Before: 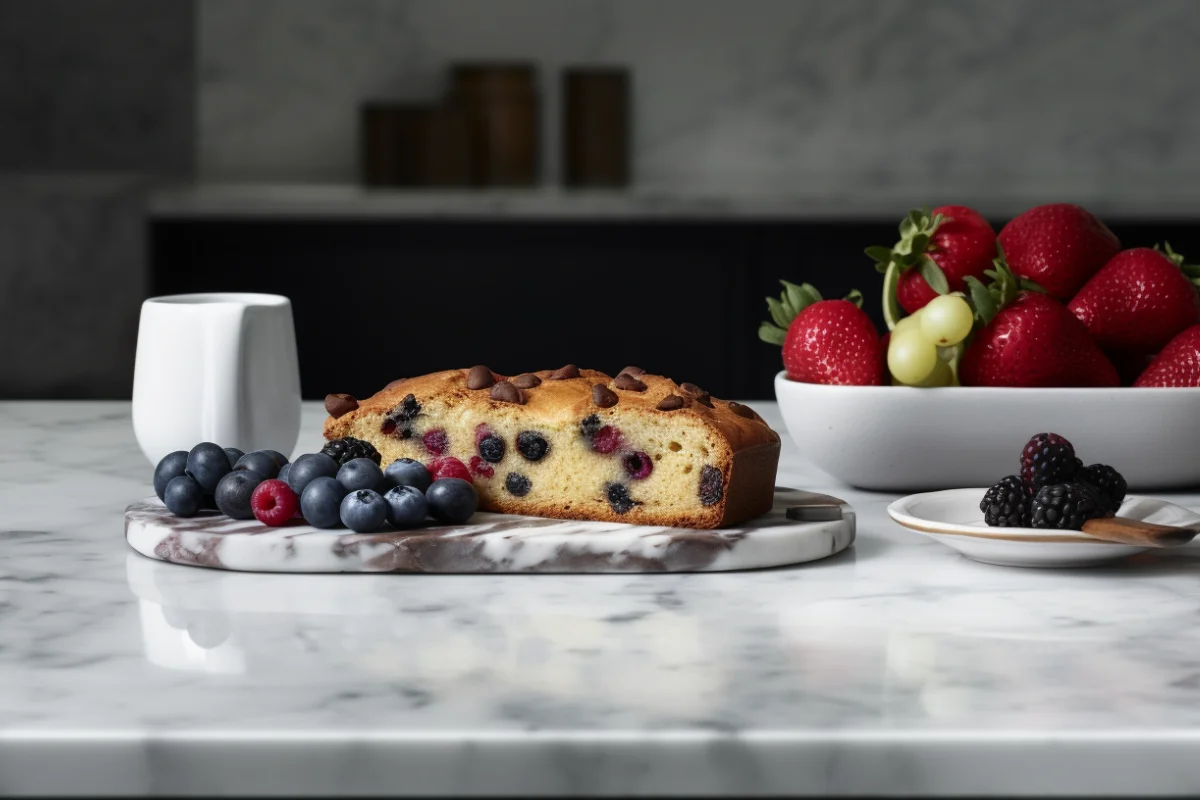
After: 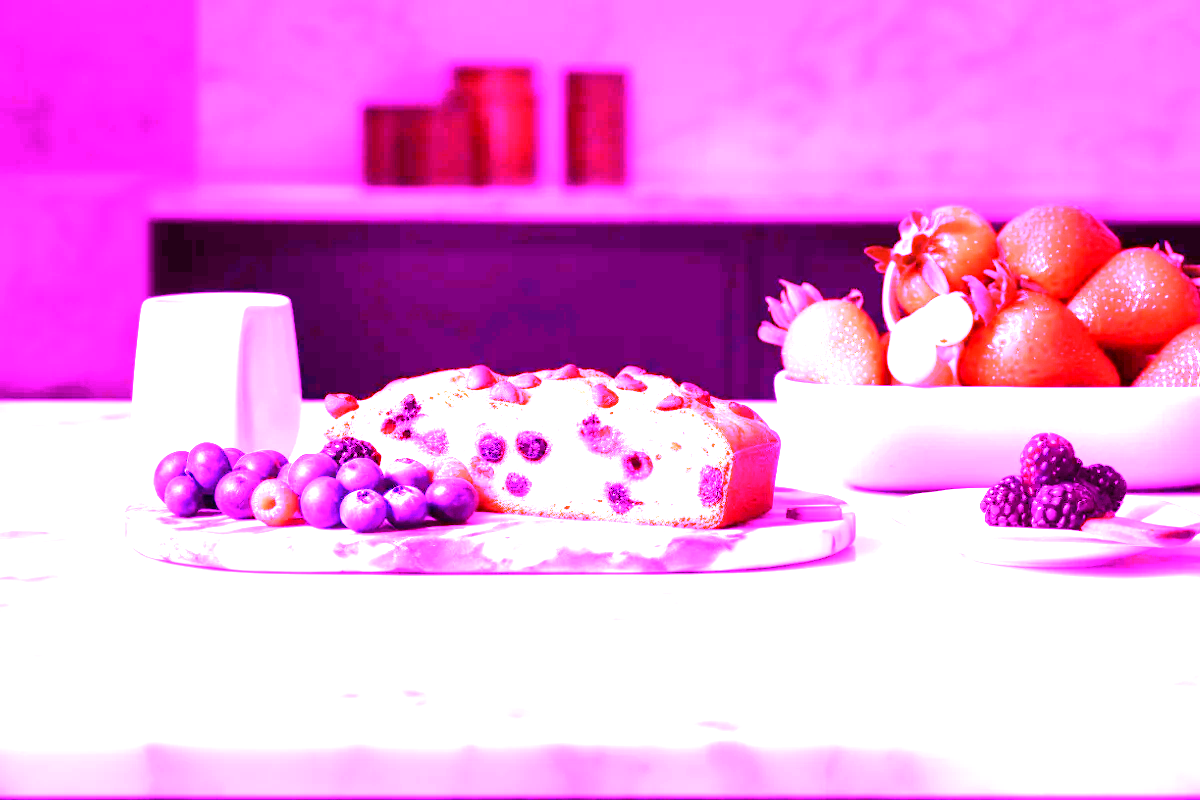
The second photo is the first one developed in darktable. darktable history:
white balance: red 8, blue 8
rgb levels: mode RGB, independent channels, levels [[0, 0.474, 1], [0, 0.5, 1], [0, 0.5, 1]]
